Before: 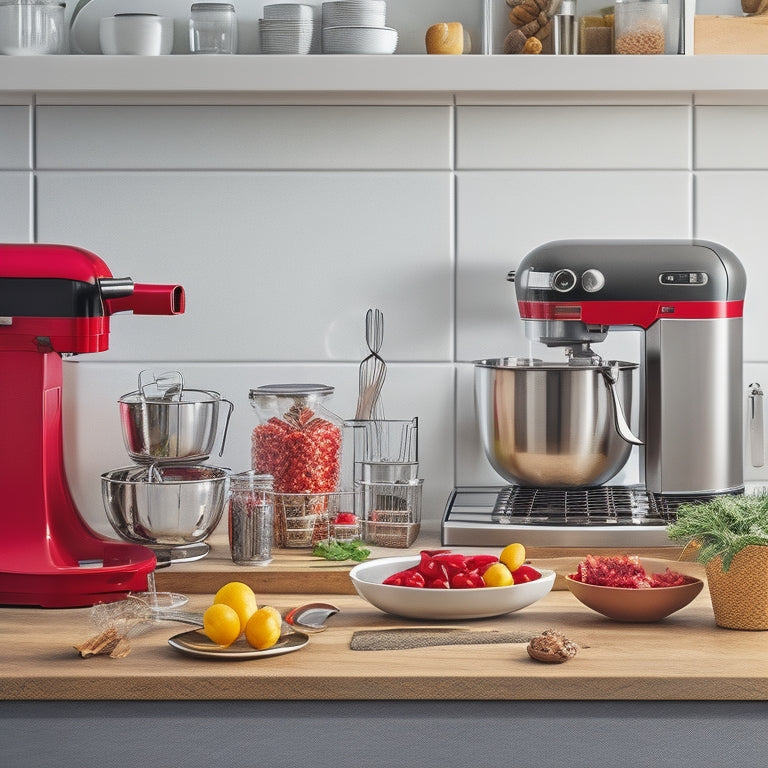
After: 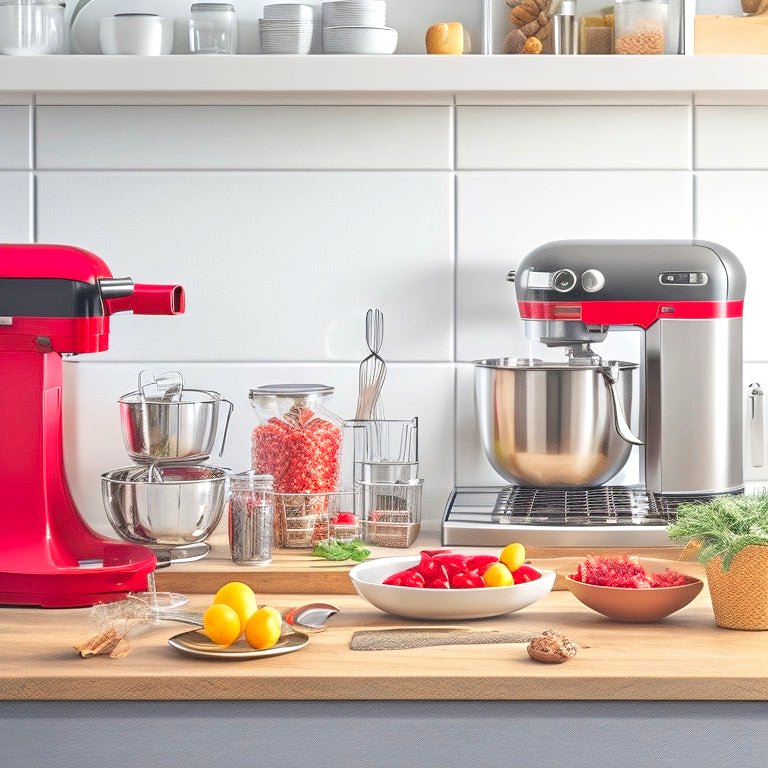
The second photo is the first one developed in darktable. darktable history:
exposure: exposure 0.4 EV, compensate highlight preservation false
levels: levels [0, 0.43, 0.984]
